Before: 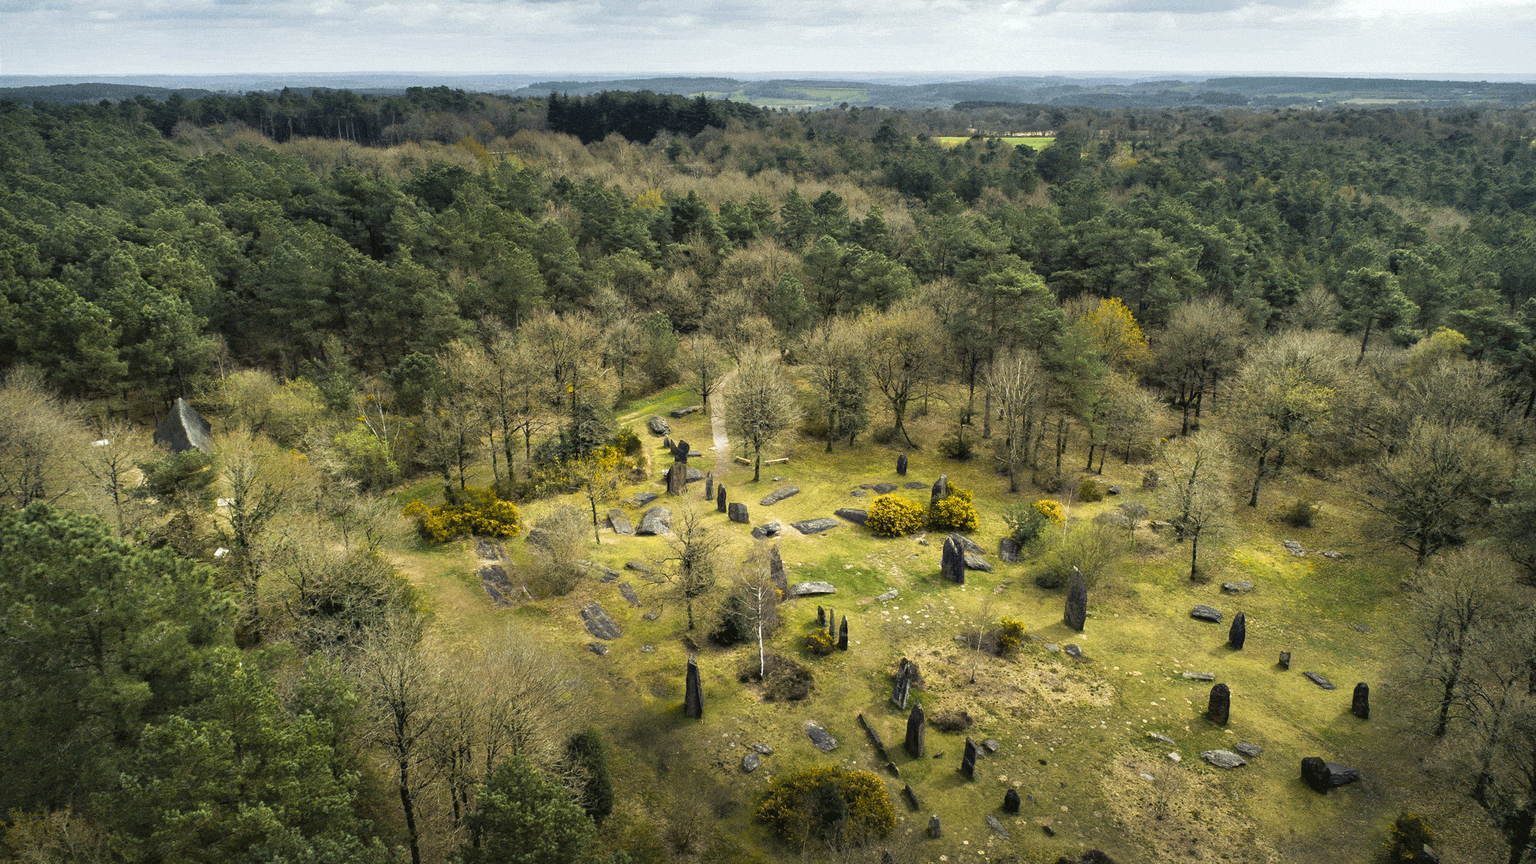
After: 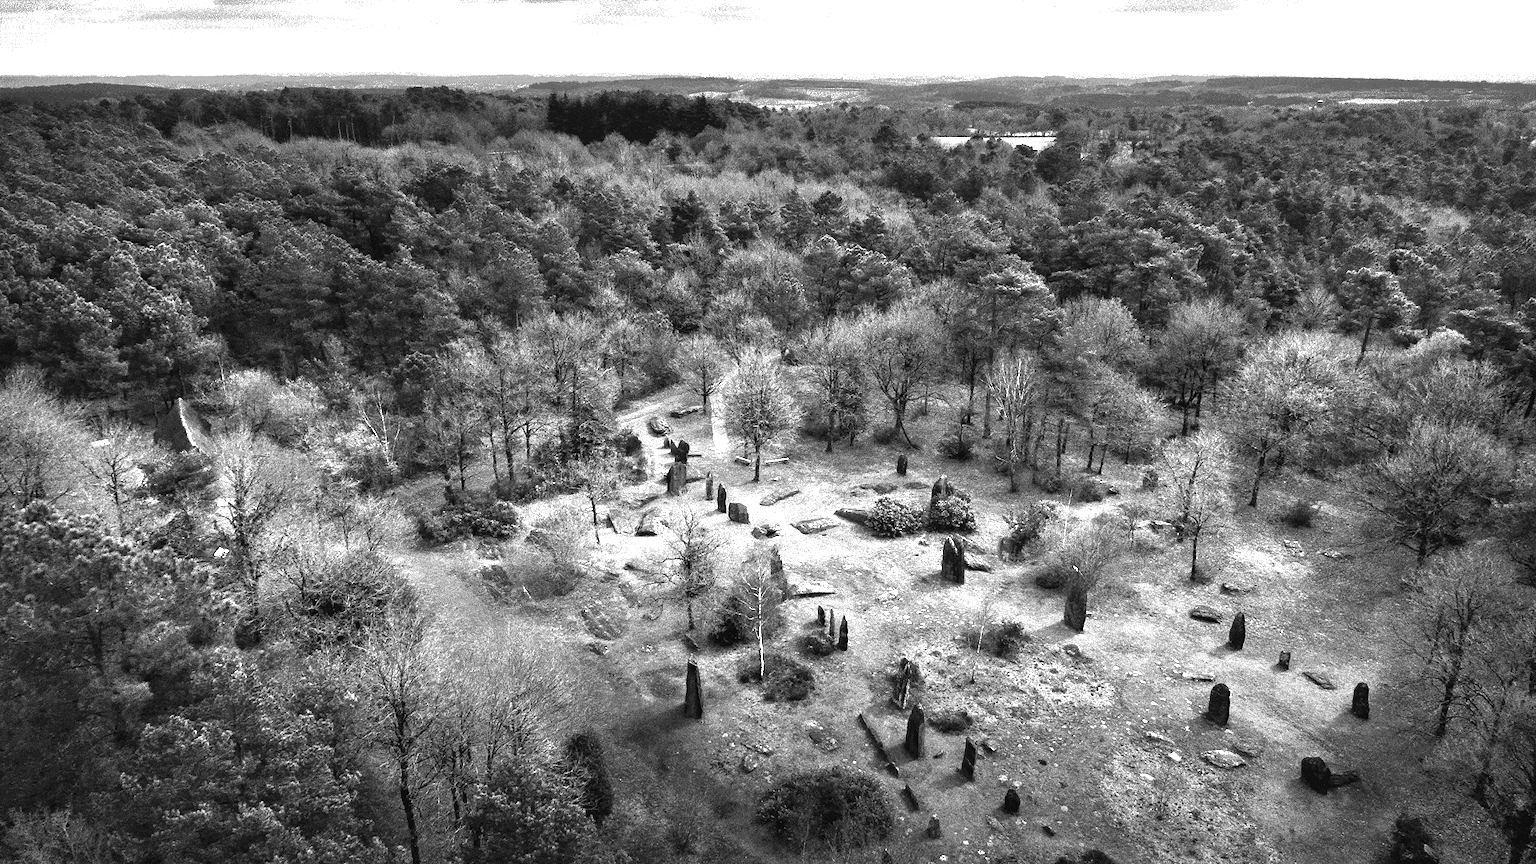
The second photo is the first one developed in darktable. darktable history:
contrast brightness saturation: brightness -0.251, saturation 0.196
color zones: curves: ch0 [(0.002, 0.589) (0.107, 0.484) (0.146, 0.249) (0.217, 0.352) (0.309, 0.525) (0.39, 0.404) (0.455, 0.169) (0.597, 0.055) (0.724, 0.212) (0.775, 0.691) (0.869, 0.571) (1, 0.587)]; ch1 [(0, 0) (0.143, 0) (0.286, 0) (0.429, 0) (0.571, 0) (0.714, 0) (0.857, 0)]
exposure: black level correction 0, exposure 1.2 EV, compensate highlight preservation false
